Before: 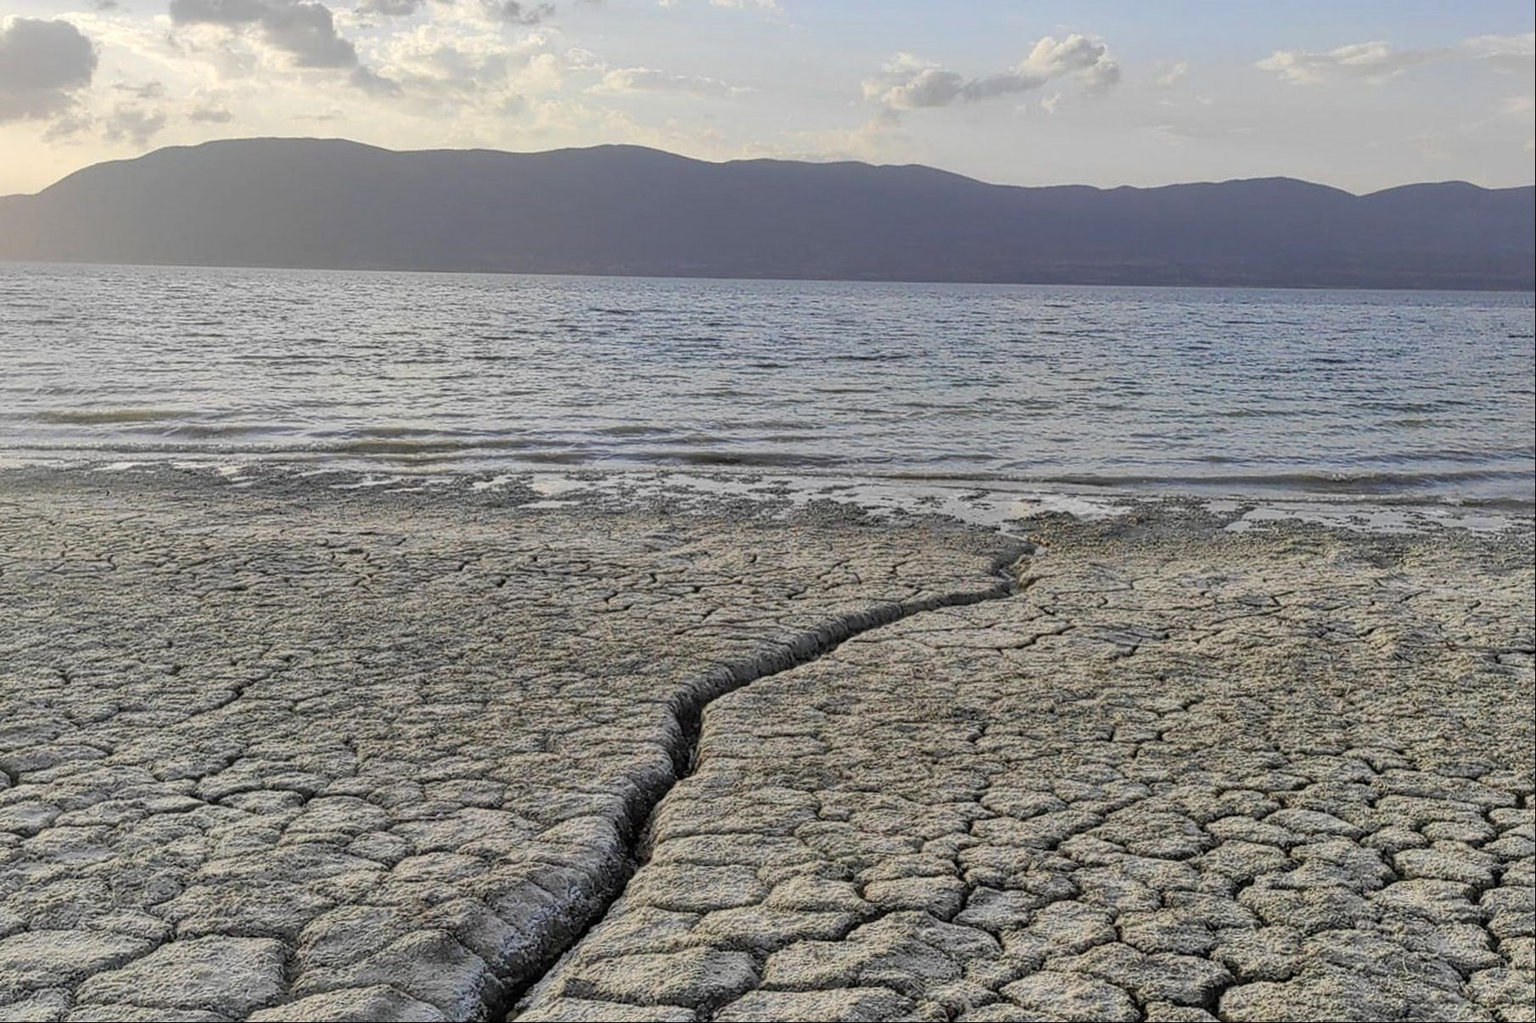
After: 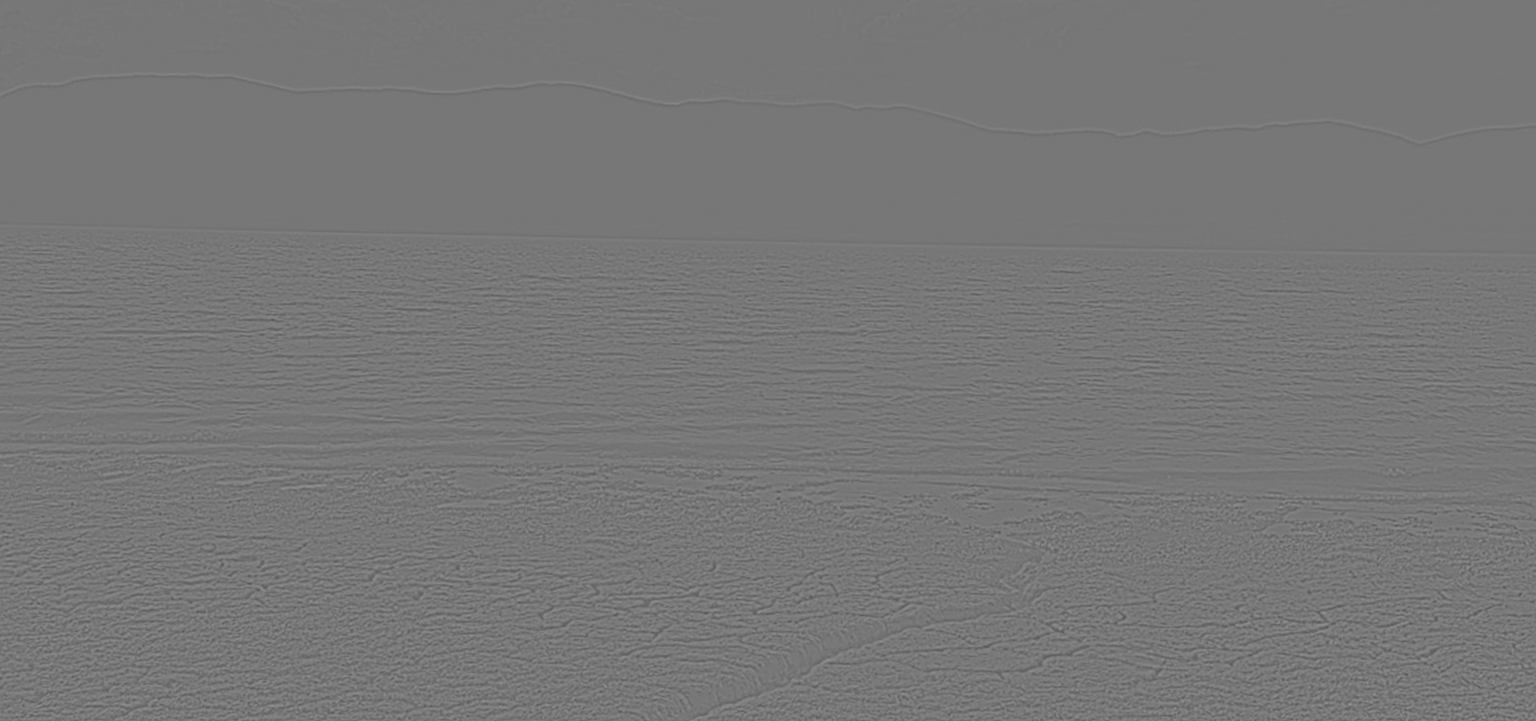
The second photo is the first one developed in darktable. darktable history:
crop and rotate: left 9.345%, top 7.22%, right 4.982%, bottom 32.331%
highpass: sharpness 5.84%, contrast boost 8.44%
